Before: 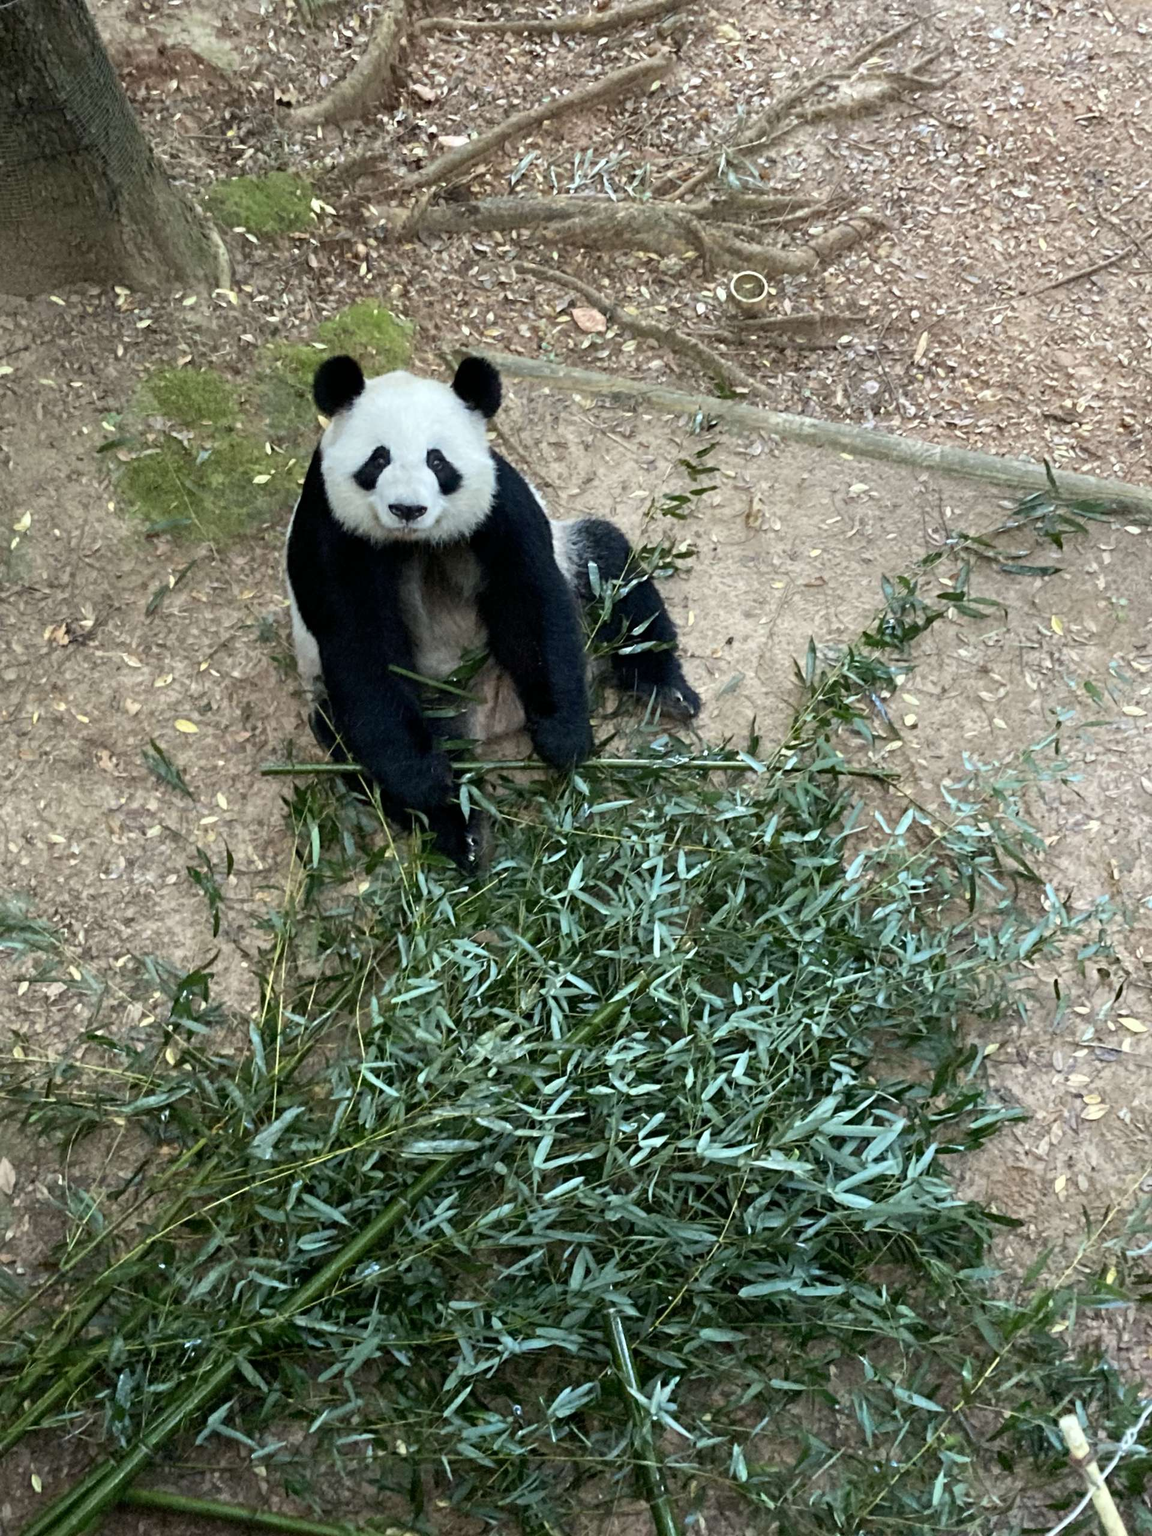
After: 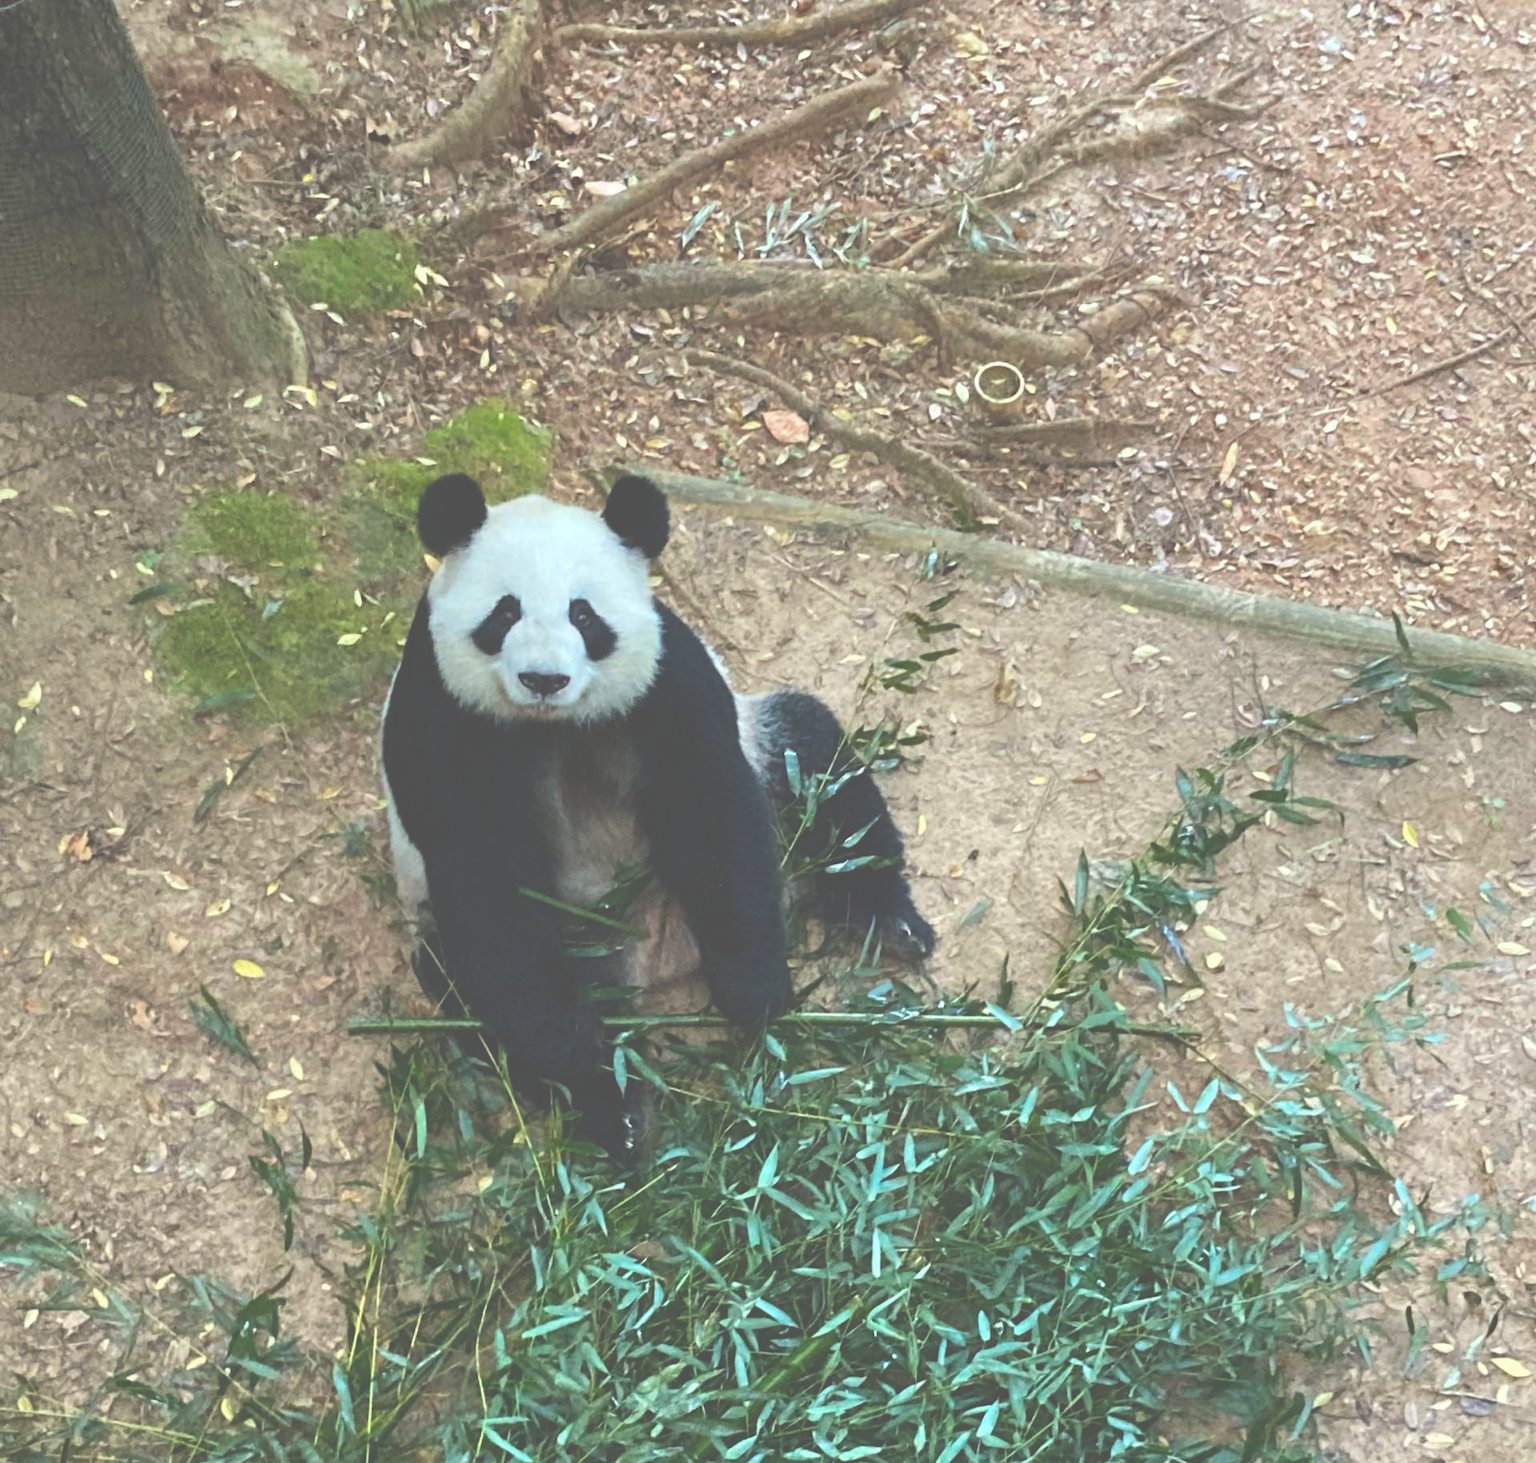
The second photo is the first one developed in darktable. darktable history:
exposure: black level correction -0.087, compensate highlight preservation false
color balance rgb: perceptual saturation grading › global saturation 25%, global vibrance 20%
crop: bottom 28.576%
